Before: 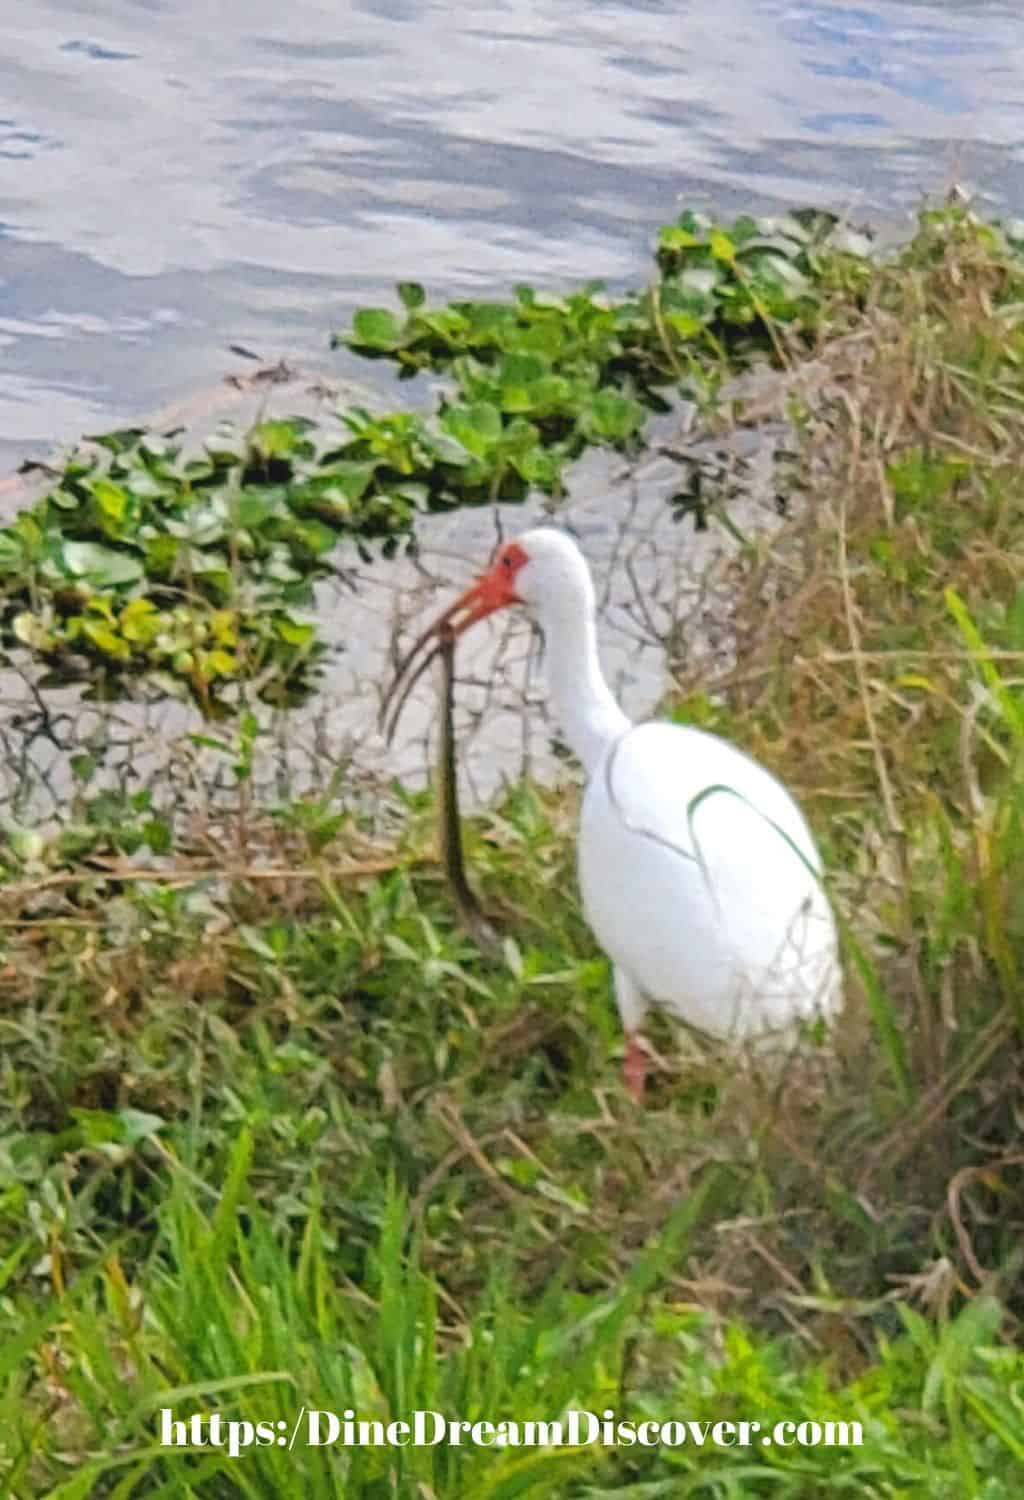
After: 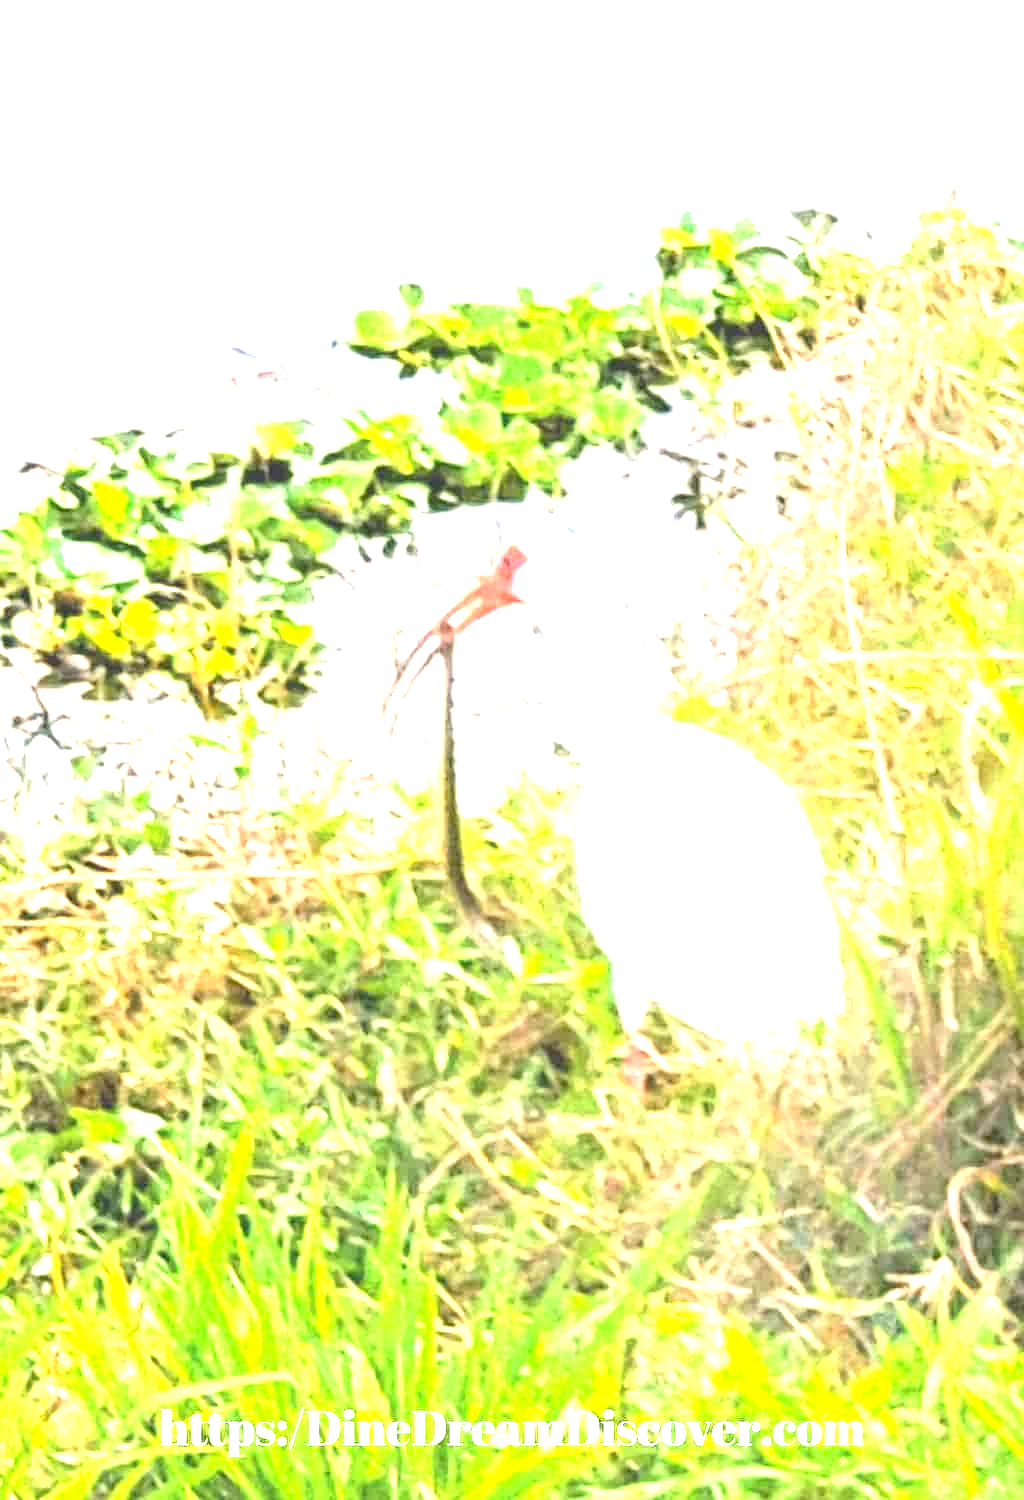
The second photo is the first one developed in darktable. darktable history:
contrast brightness saturation: brightness 0.136
tone equalizer: -8 EV -0.783 EV, -7 EV -0.691 EV, -6 EV -0.606 EV, -5 EV -0.385 EV, -3 EV 0.4 EV, -2 EV 0.6 EV, -1 EV 0.68 EV, +0 EV 0.776 EV, smoothing diameter 24.97%, edges refinement/feathering 13.49, preserve details guided filter
exposure: black level correction 0.001, exposure 1.865 EV, compensate highlight preservation false
